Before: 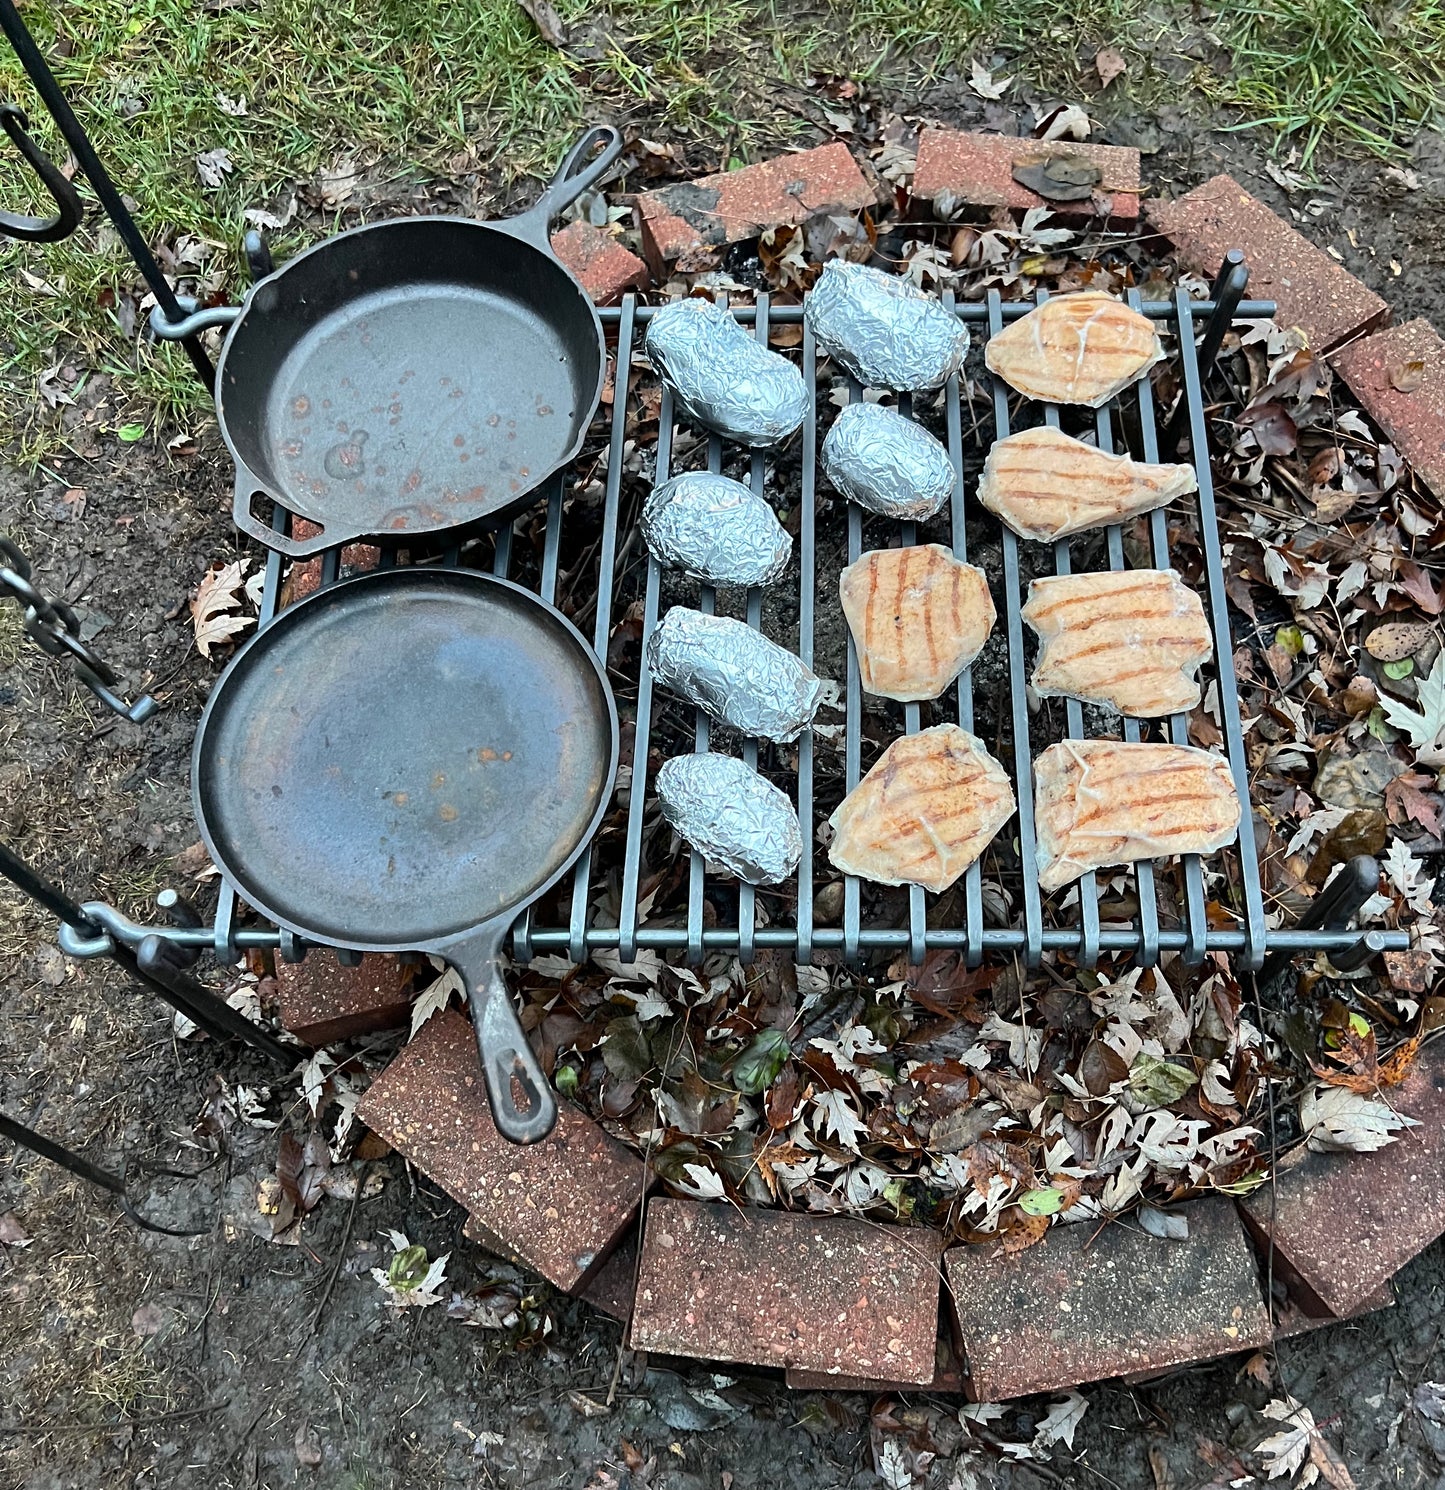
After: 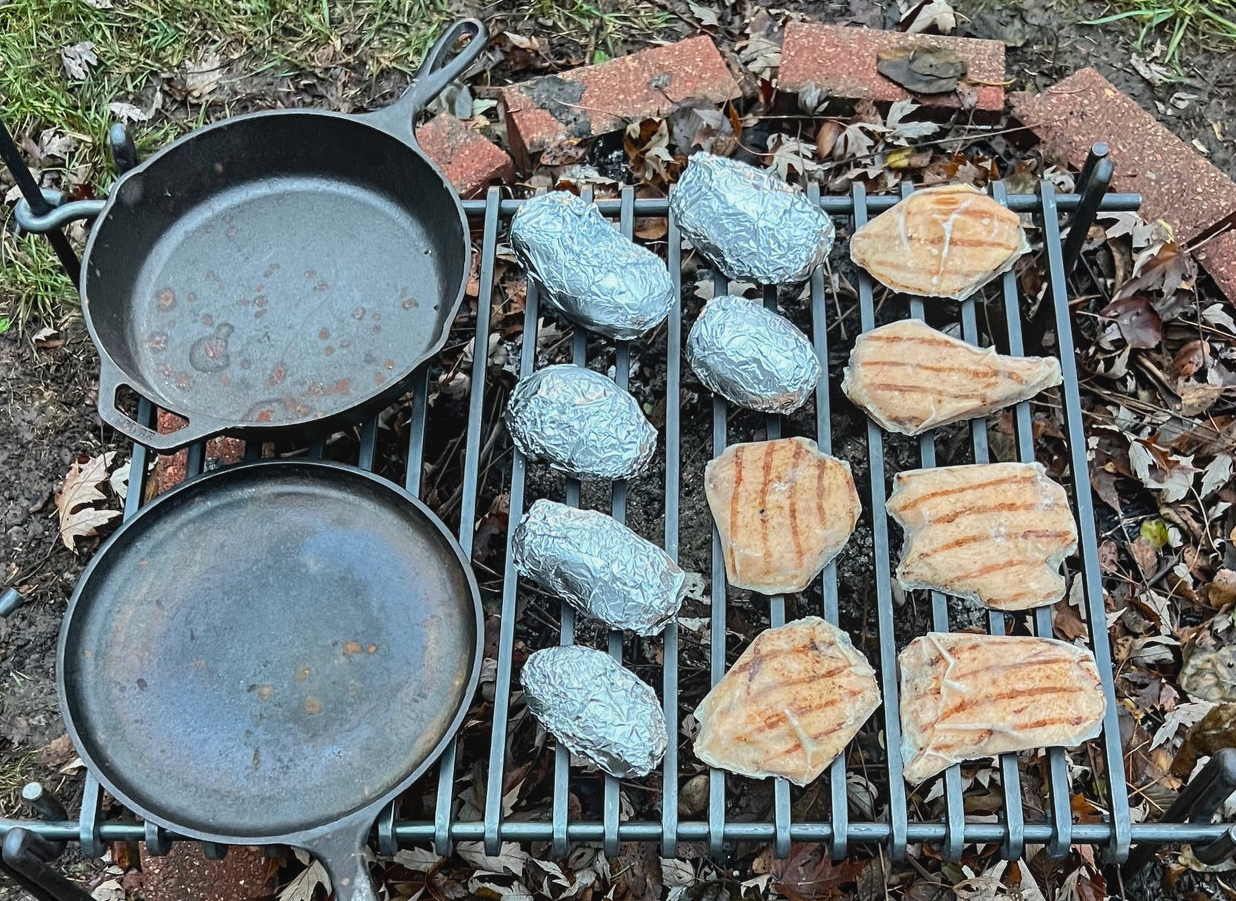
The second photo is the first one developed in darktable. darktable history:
crop and rotate: left 9.349%, top 7.193%, right 5.06%, bottom 32.294%
local contrast: detail 109%
